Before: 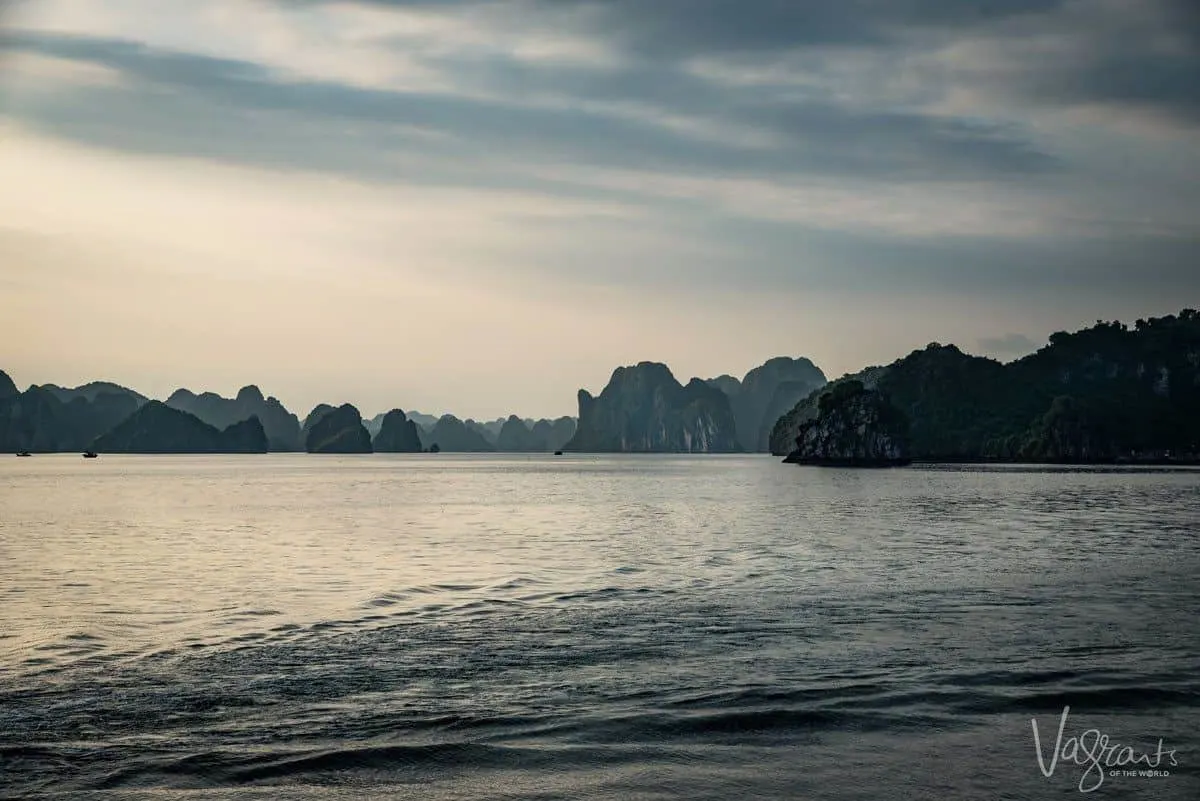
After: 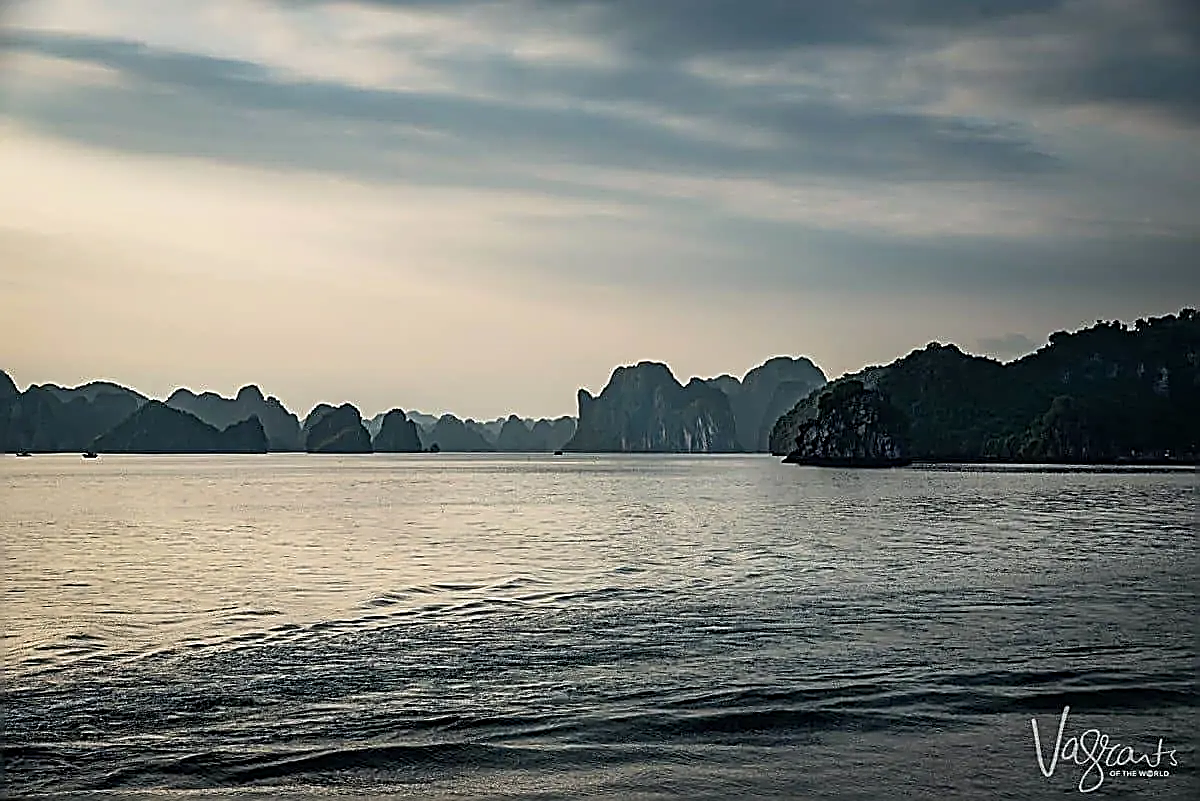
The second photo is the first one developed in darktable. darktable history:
sharpen: amount 1.845
